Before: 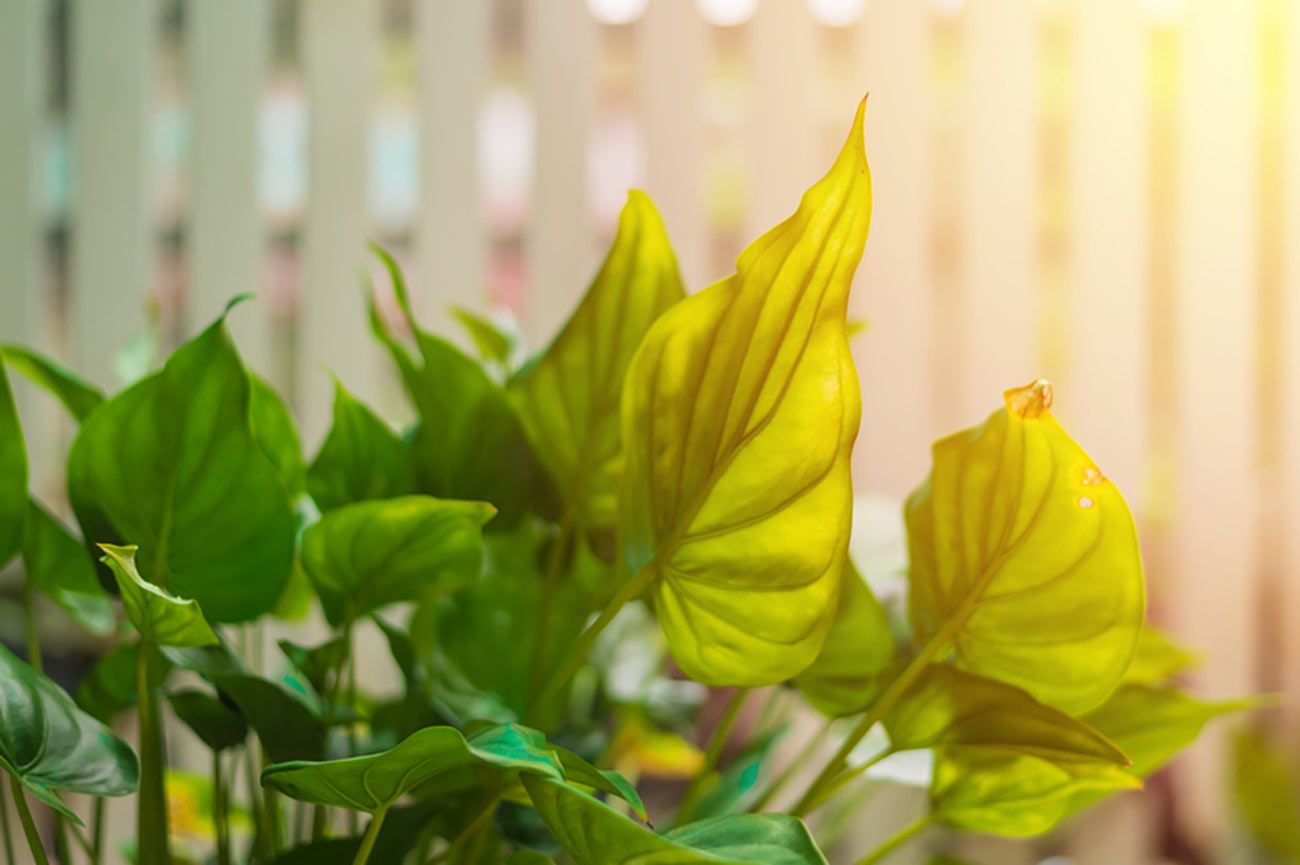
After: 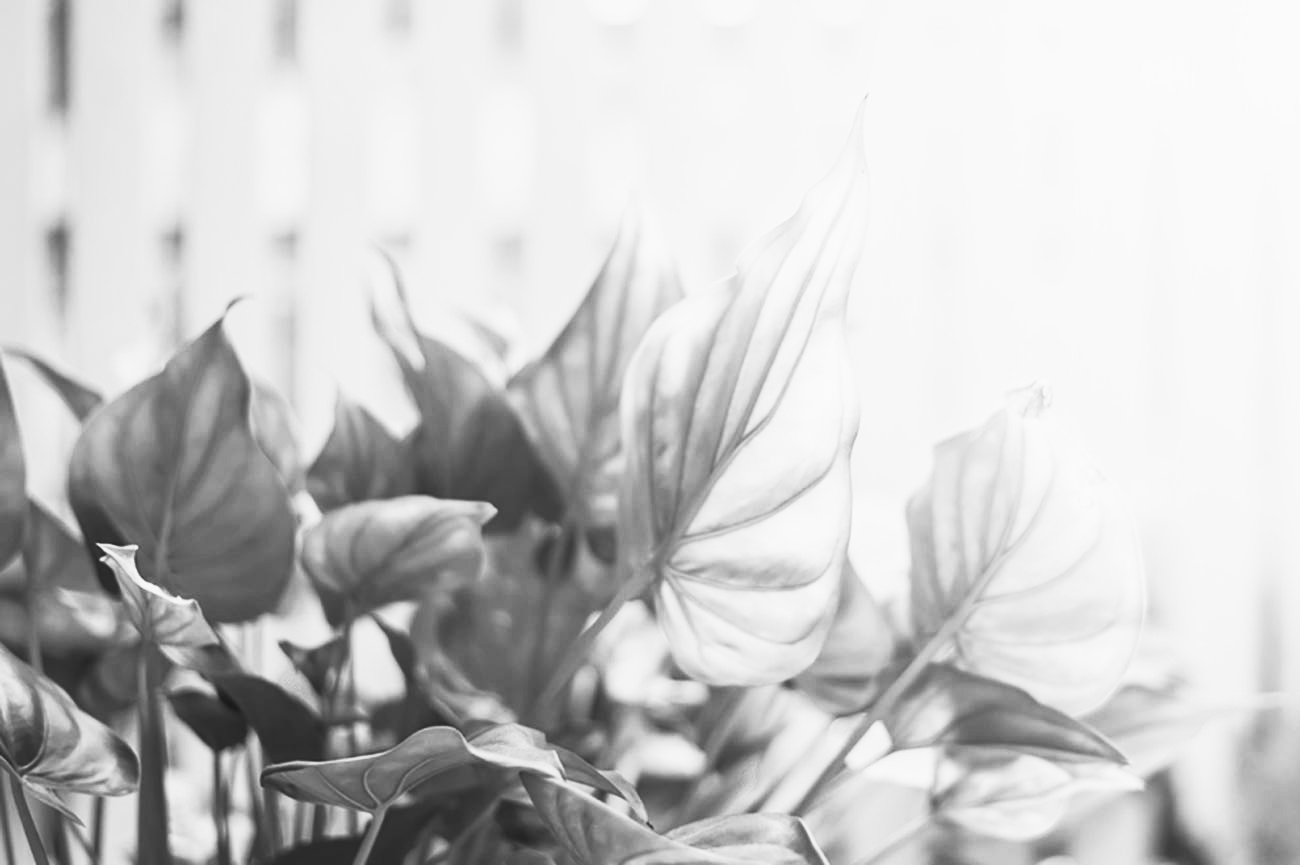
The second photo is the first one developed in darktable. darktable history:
white balance: red 0.982, blue 1.018
contrast brightness saturation: contrast 0.57, brightness 0.57, saturation -0.34
color balance: on, module defaults
monochrome: a 32, b 64, size 2.3
